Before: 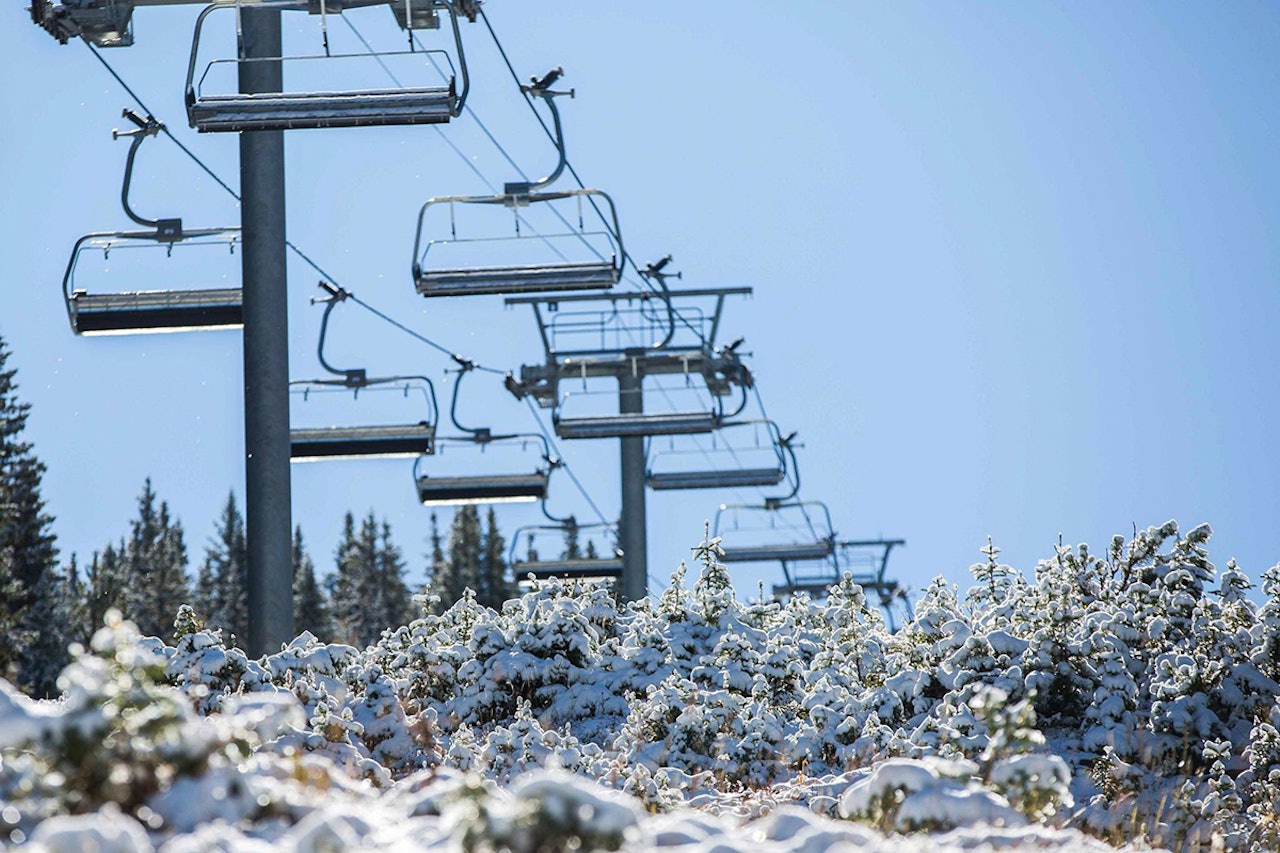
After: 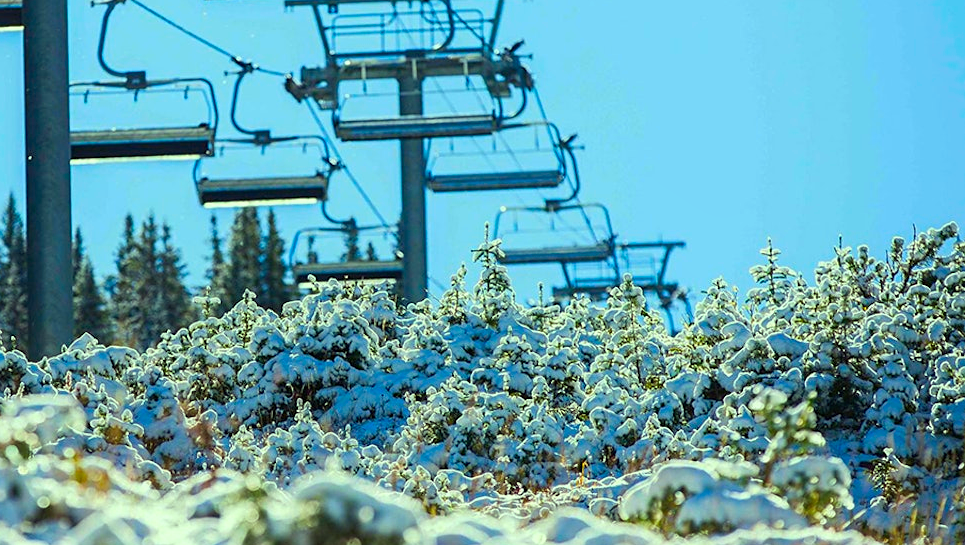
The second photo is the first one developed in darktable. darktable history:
crop and rotate: left 17.217%, top 35.092%, right 7.339%, bottom 0.942%
color correction: highlights a* -10.92, highlights b* 9.88, saturation 1.71
sharpen: amount 0.201
tone equalizer: mask exposure compensation -0.506 EV
